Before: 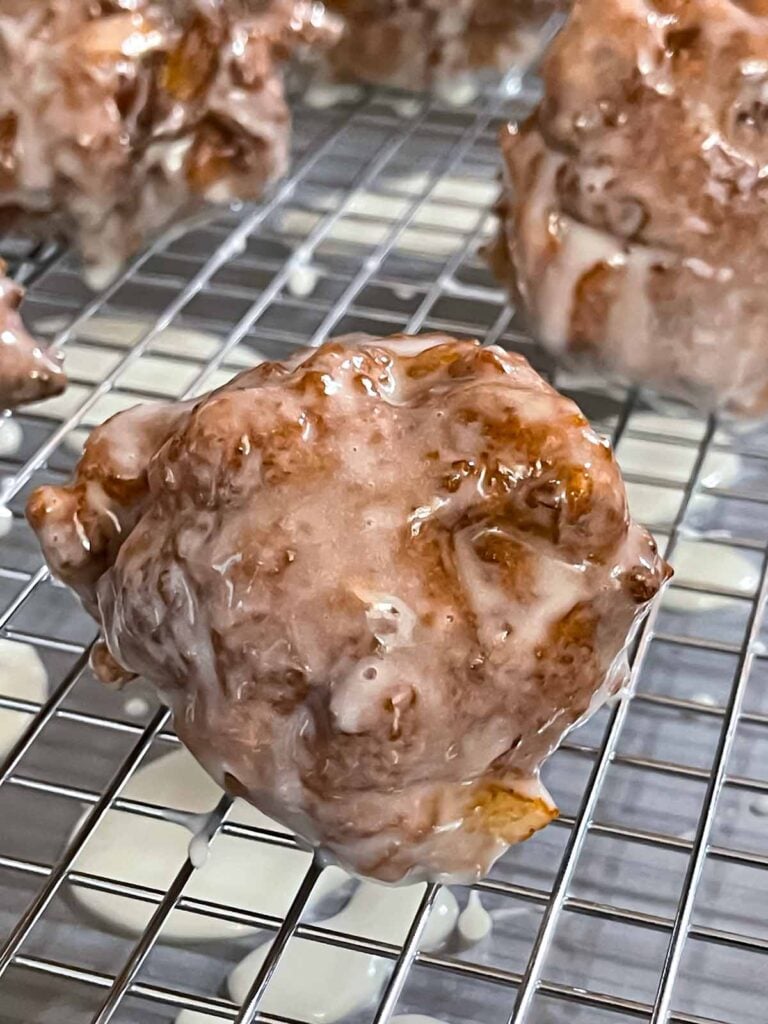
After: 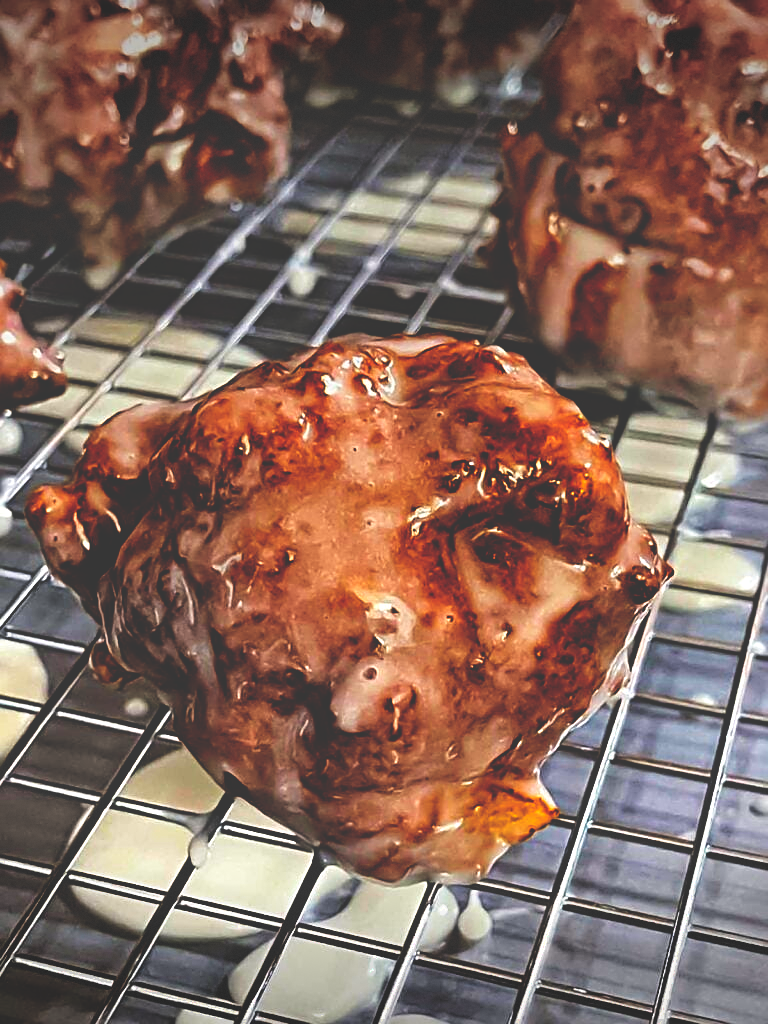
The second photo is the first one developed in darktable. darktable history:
color balance rgb: perceptual saturation grading › global saturation 25%, perceptual brilliance grading › mid-tones 10%, perceptual brilliance grading › shadows 15%, global vibrance 20%
white balance: red 1.009, blue 0.985
base curve: curves: ch0 [(0, 0.036) (0.083, 0.04) (0.804, 1)], preserve colors none
contrast brightness saturation: saturation -0.05
sharpen: on, module defaults
graduated density: on, module defaults
vignetting: fall-off start 100%, brightness -0.406, saturation -0.3, width/height ratio 1.324, dithering 8-bit output, unbound false
